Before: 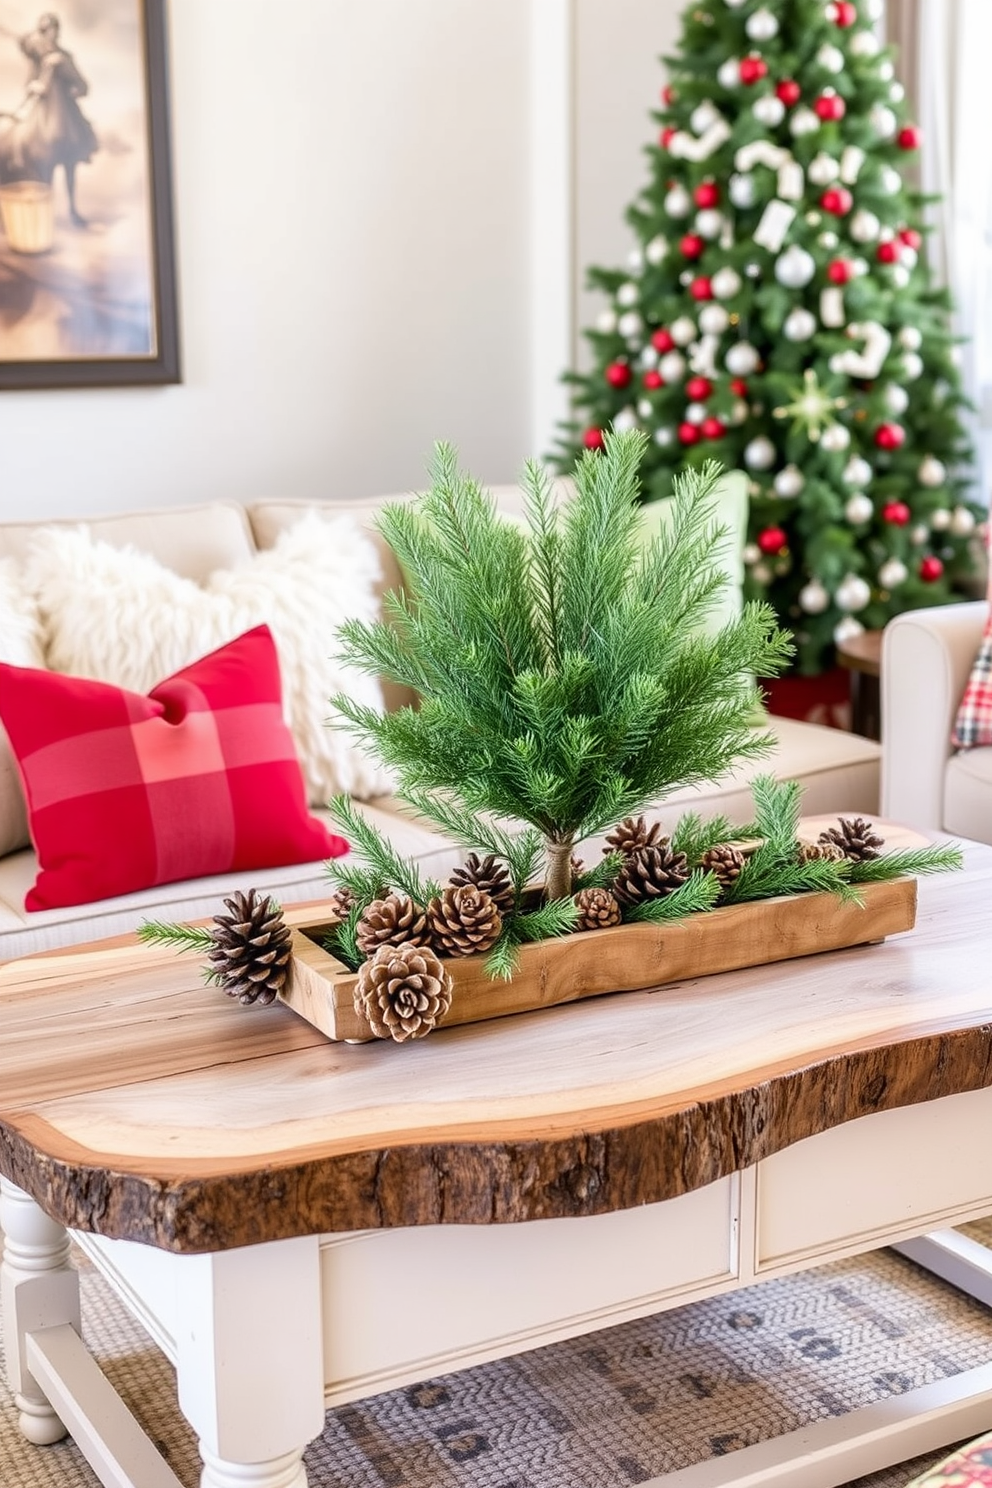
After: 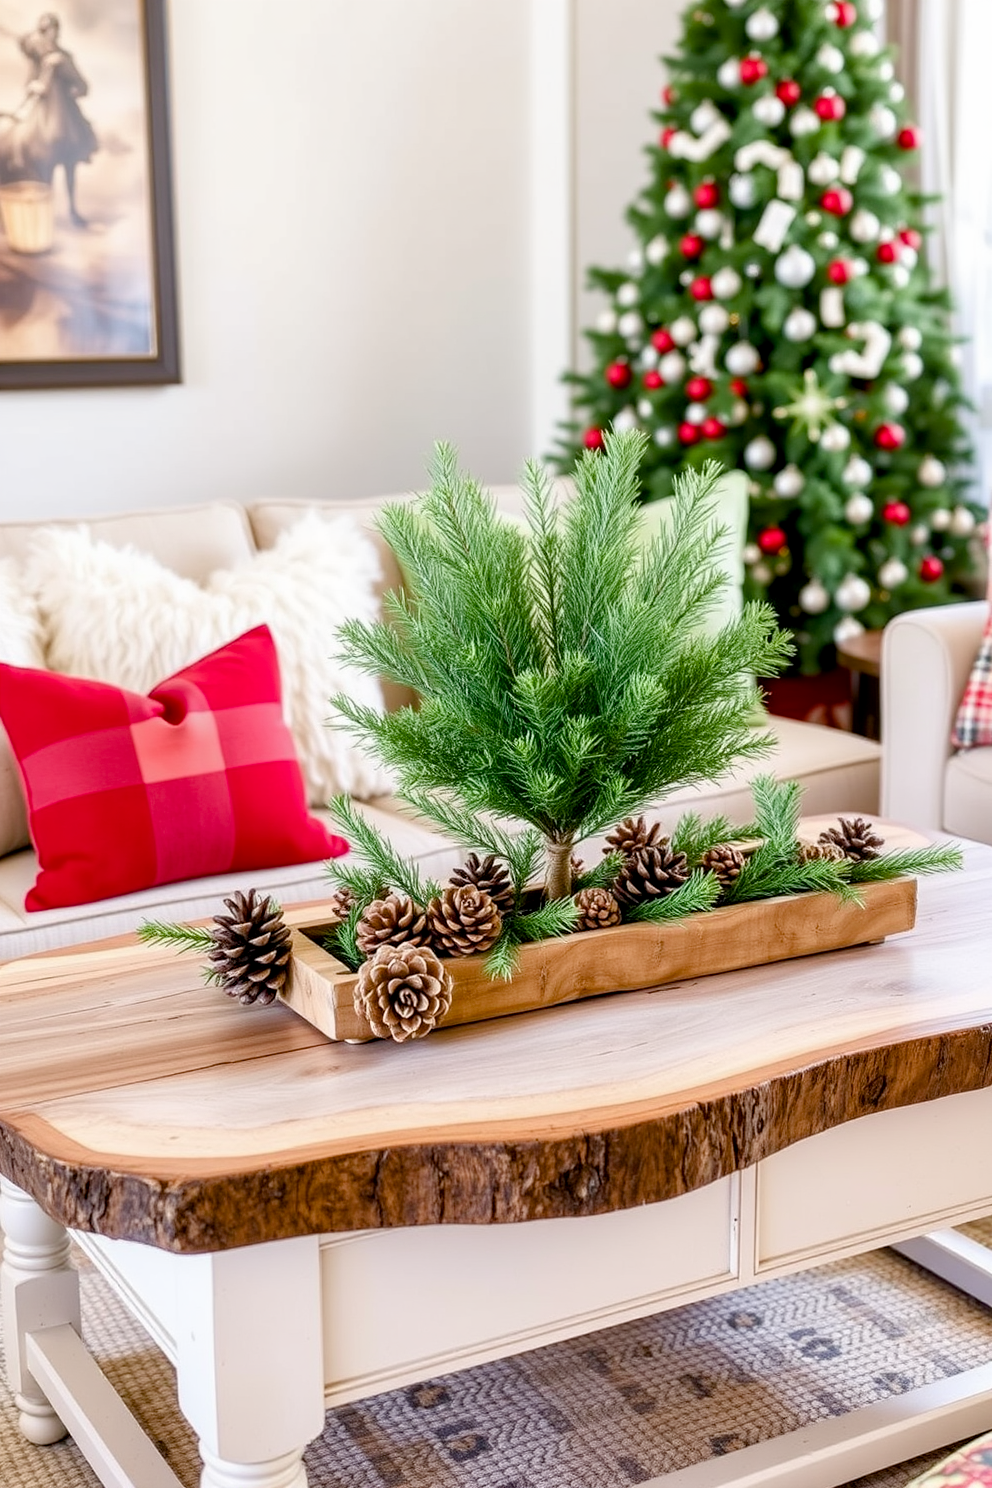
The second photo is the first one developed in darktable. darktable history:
exposure: black level correction 0.005, exposure 0.003 EV, compensate highlight preservation false
color balance rgb: perceptual saturation grading › global saturation 0.045%, perceptual saturation grading › highlights -18.85%, perceptual saturation grading › mid-tones 6.794%, perceptual saturation grading › shadows 28.237%, global vibrance 20%
